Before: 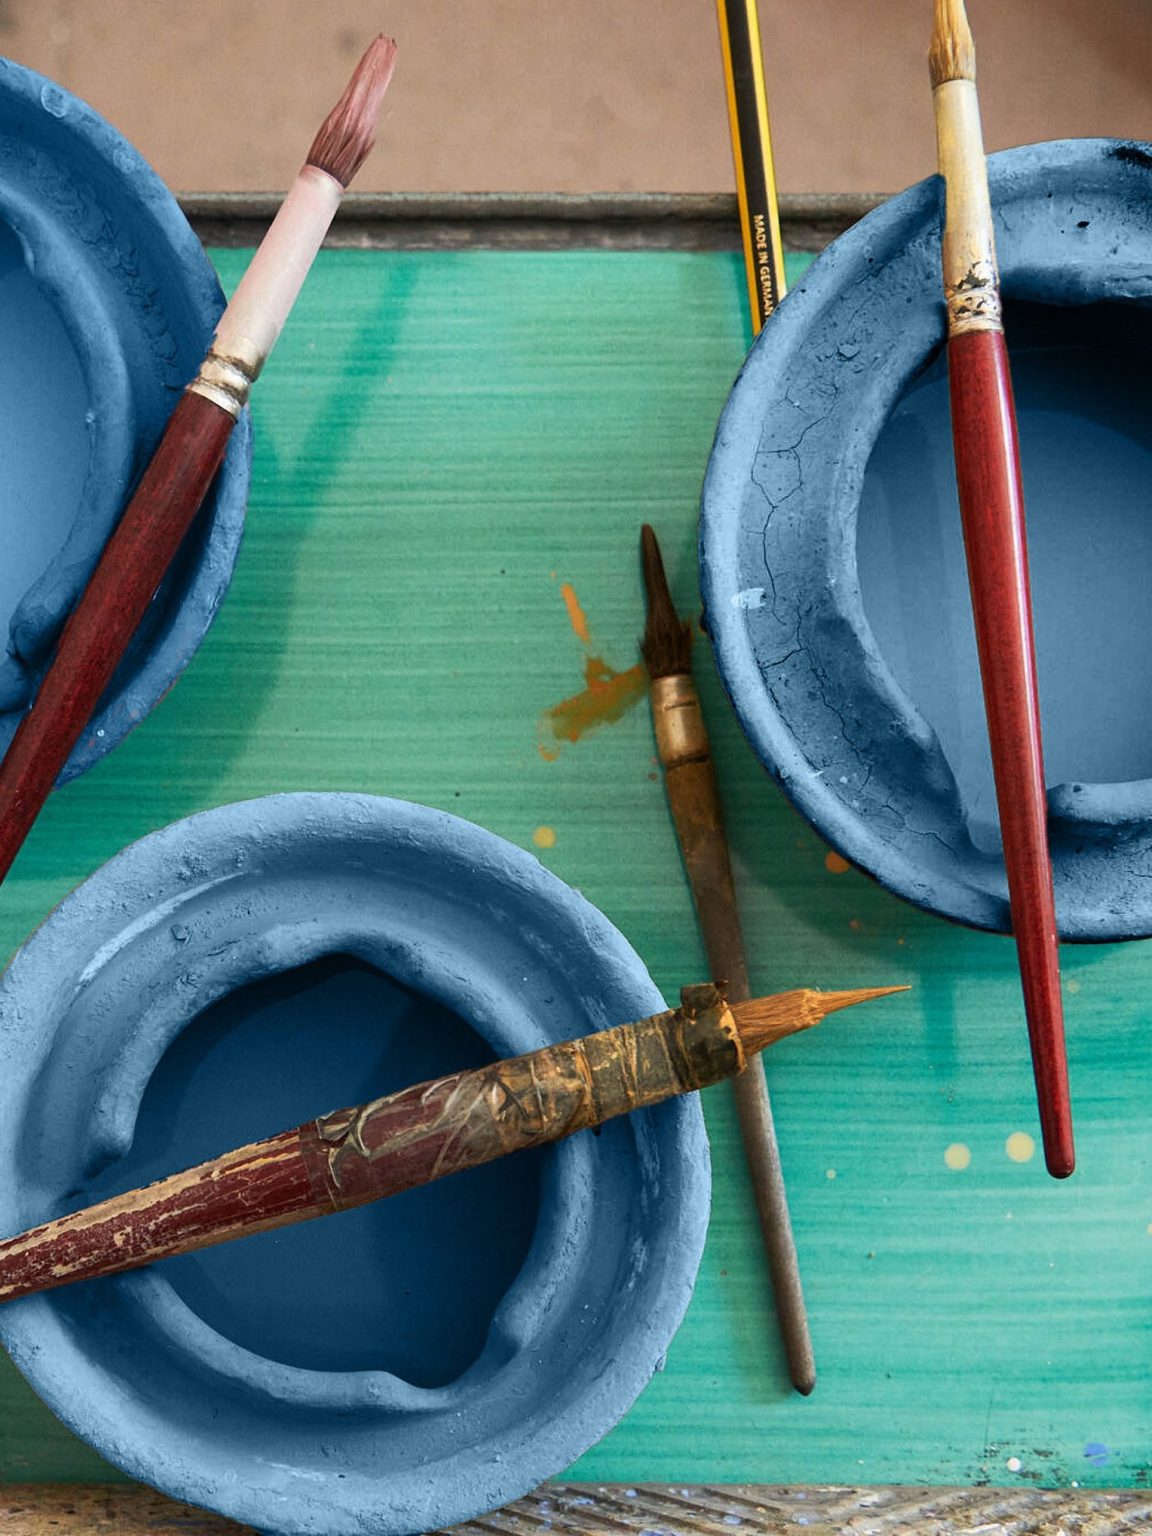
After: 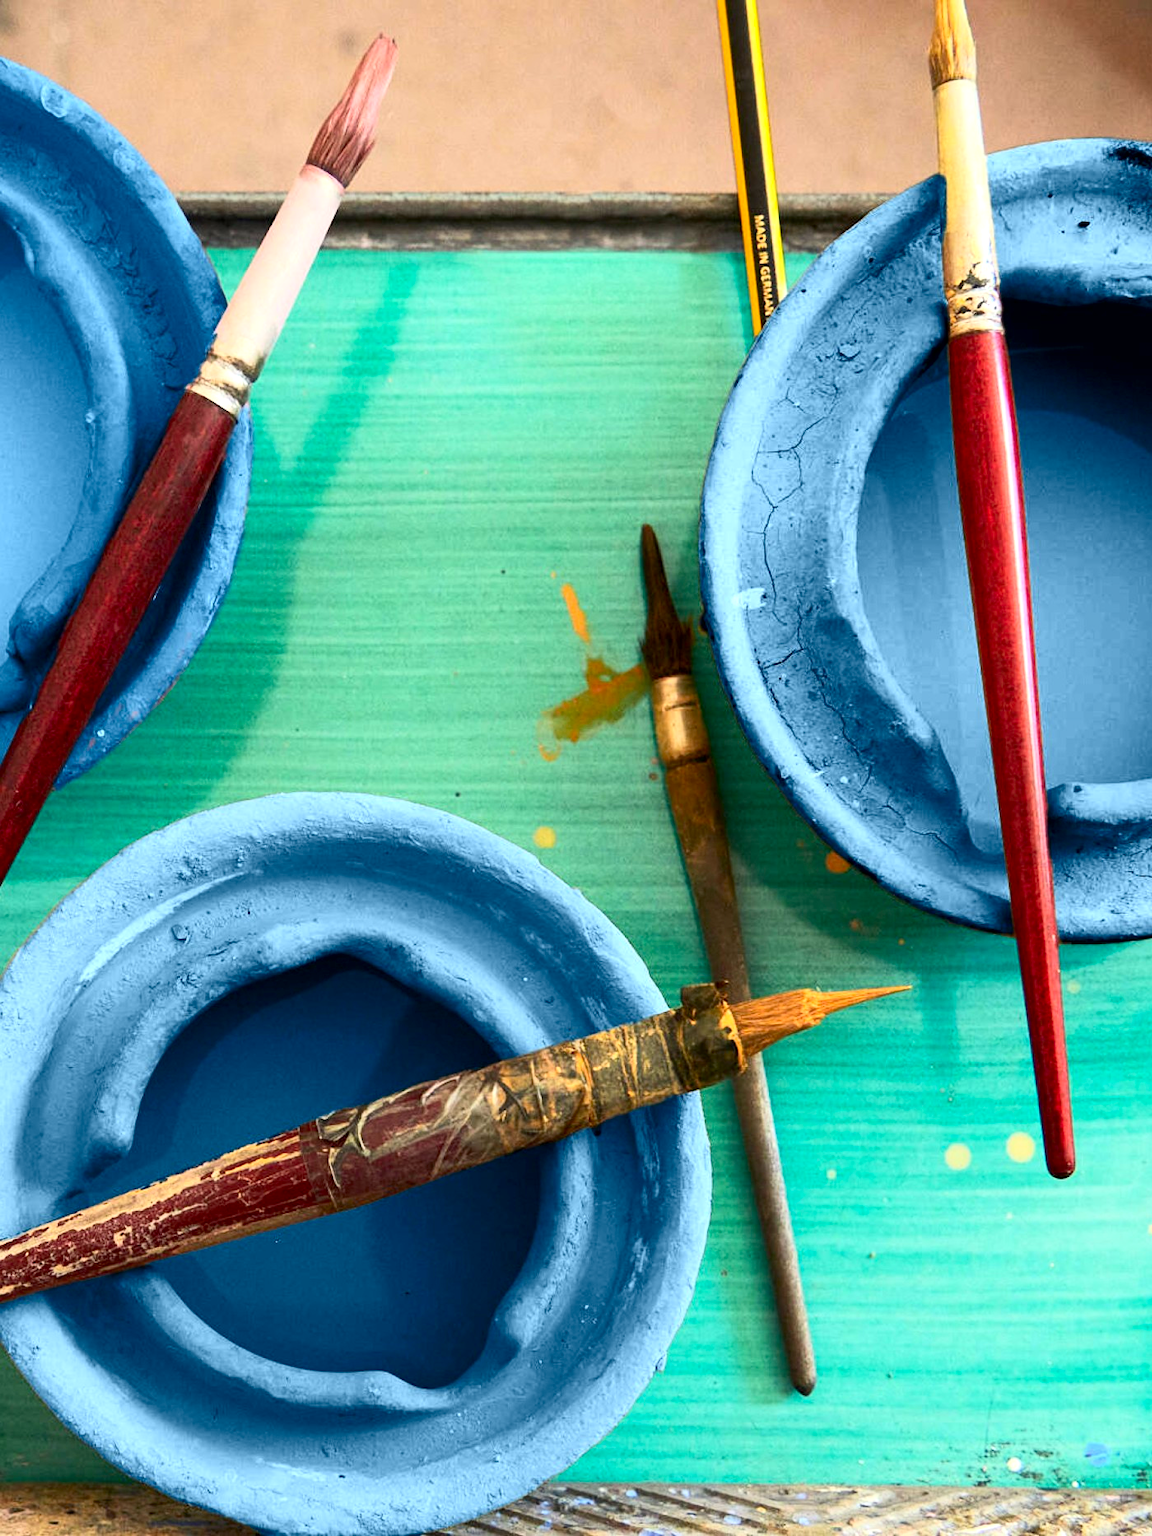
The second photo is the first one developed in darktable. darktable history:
exposure: black level correction 0.003, exposure 0.383 EV, compensate exposure bias true, compensate highlight preservation false
color correction: highlights b* 3
contrast brightness saturation: contrast 0.231, brightness 0.109, saturation 0.286
